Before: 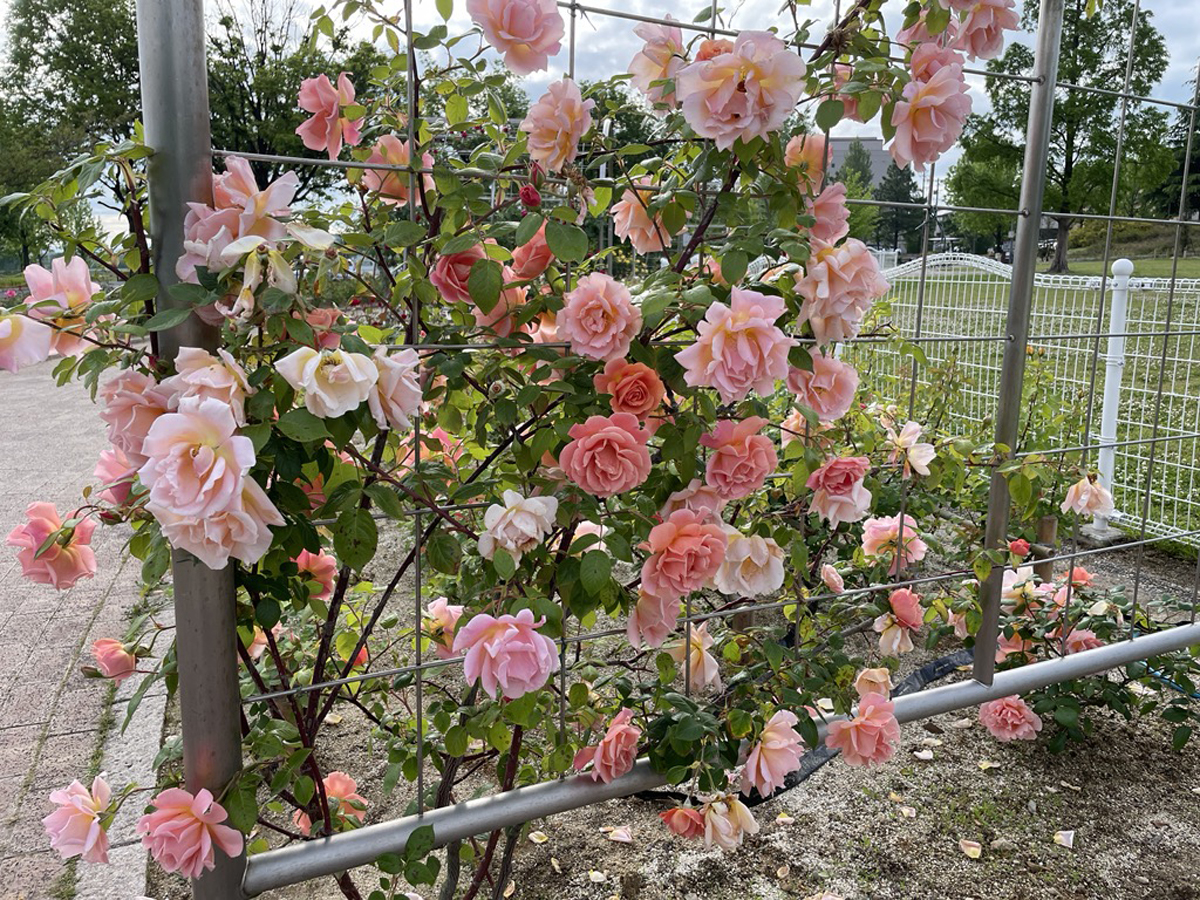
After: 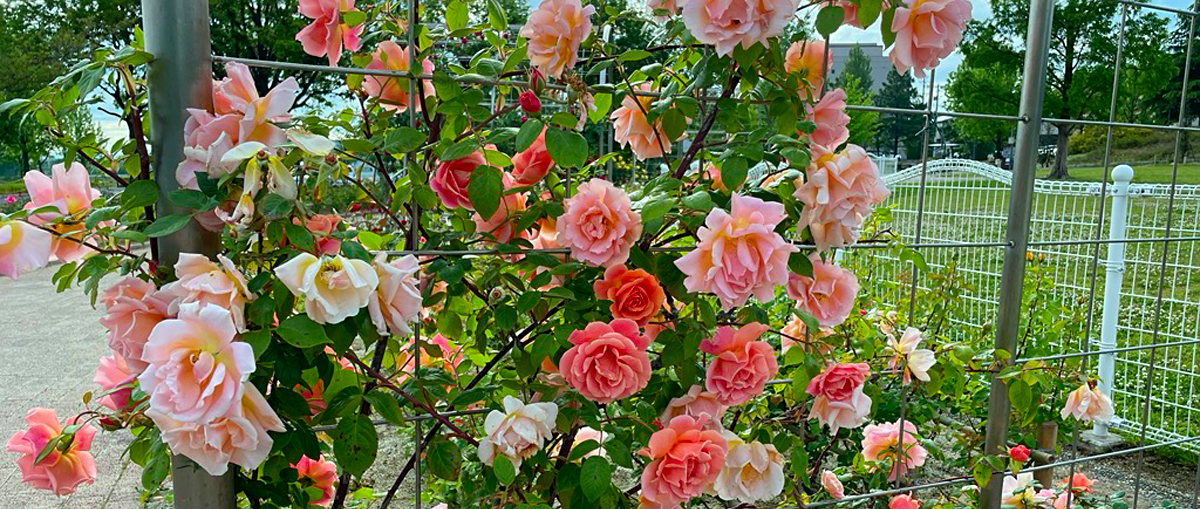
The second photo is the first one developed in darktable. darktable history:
color correction: highlights a* -7.59, highlights b* 1.58, shadows a* -3.71, saturation 1.44
crop and rotate: top 10.451%, bottom 32.911%
sharpen: amount 0.21
